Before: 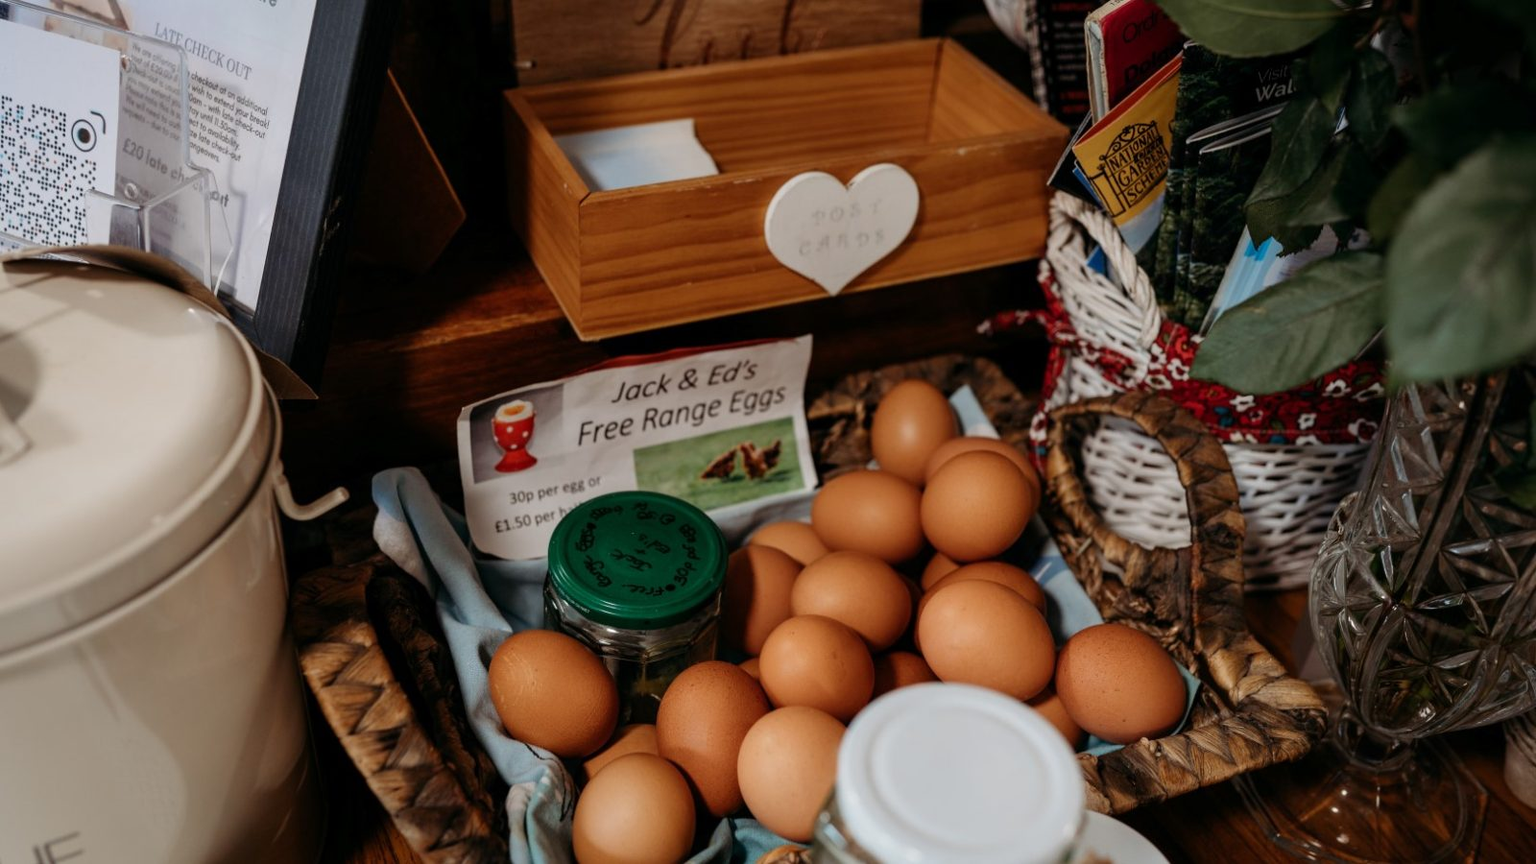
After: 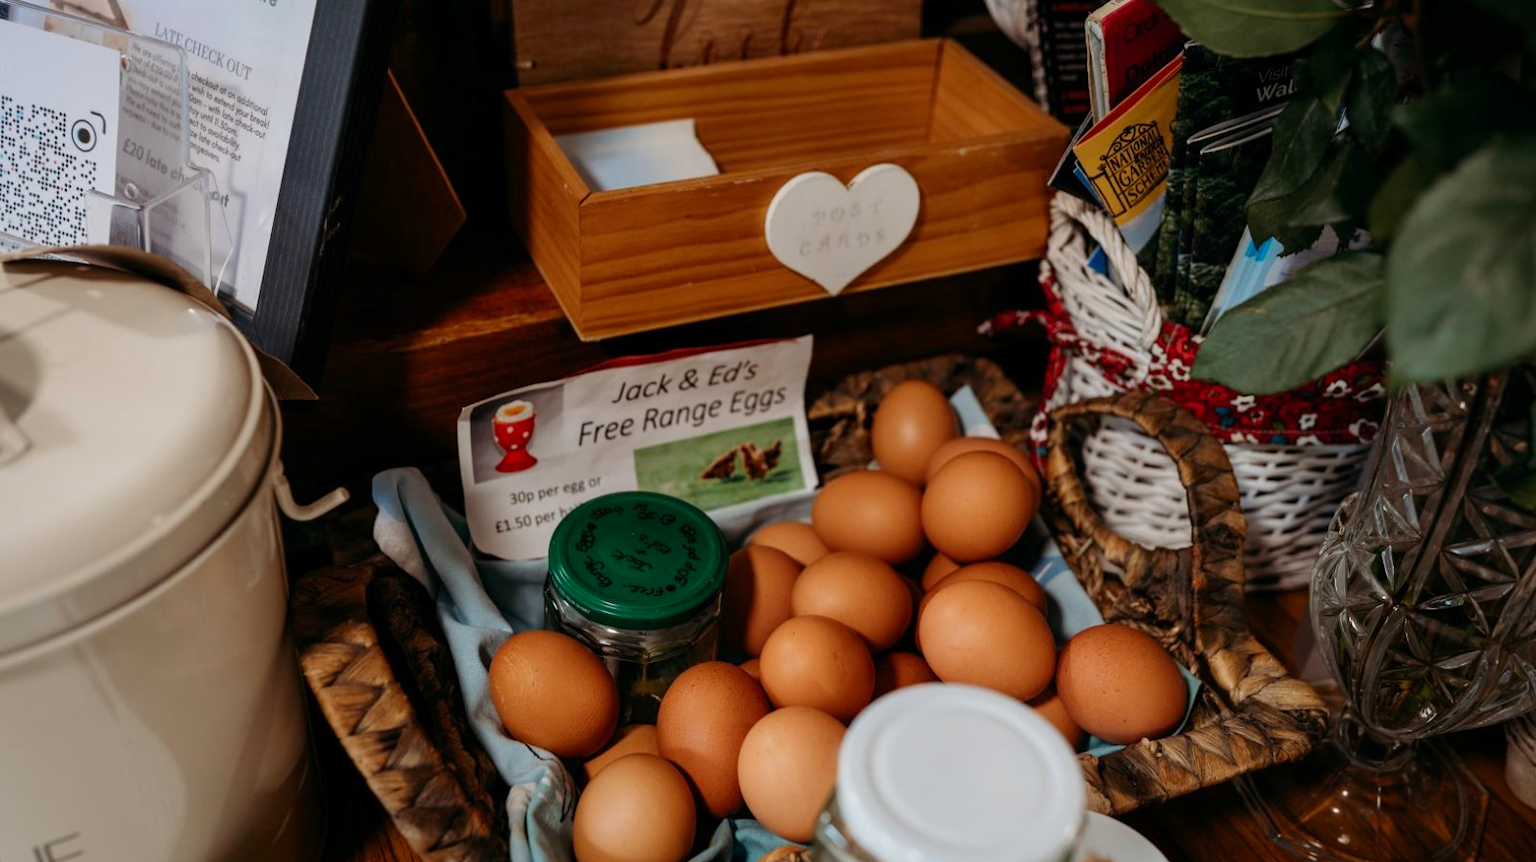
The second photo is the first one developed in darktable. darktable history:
sharpen: radius 2.883, amount 0.868, threshold 47.523
crop: top 0.05%, bottom 0.098%
contrast brightness saturation: saturation 0.13
